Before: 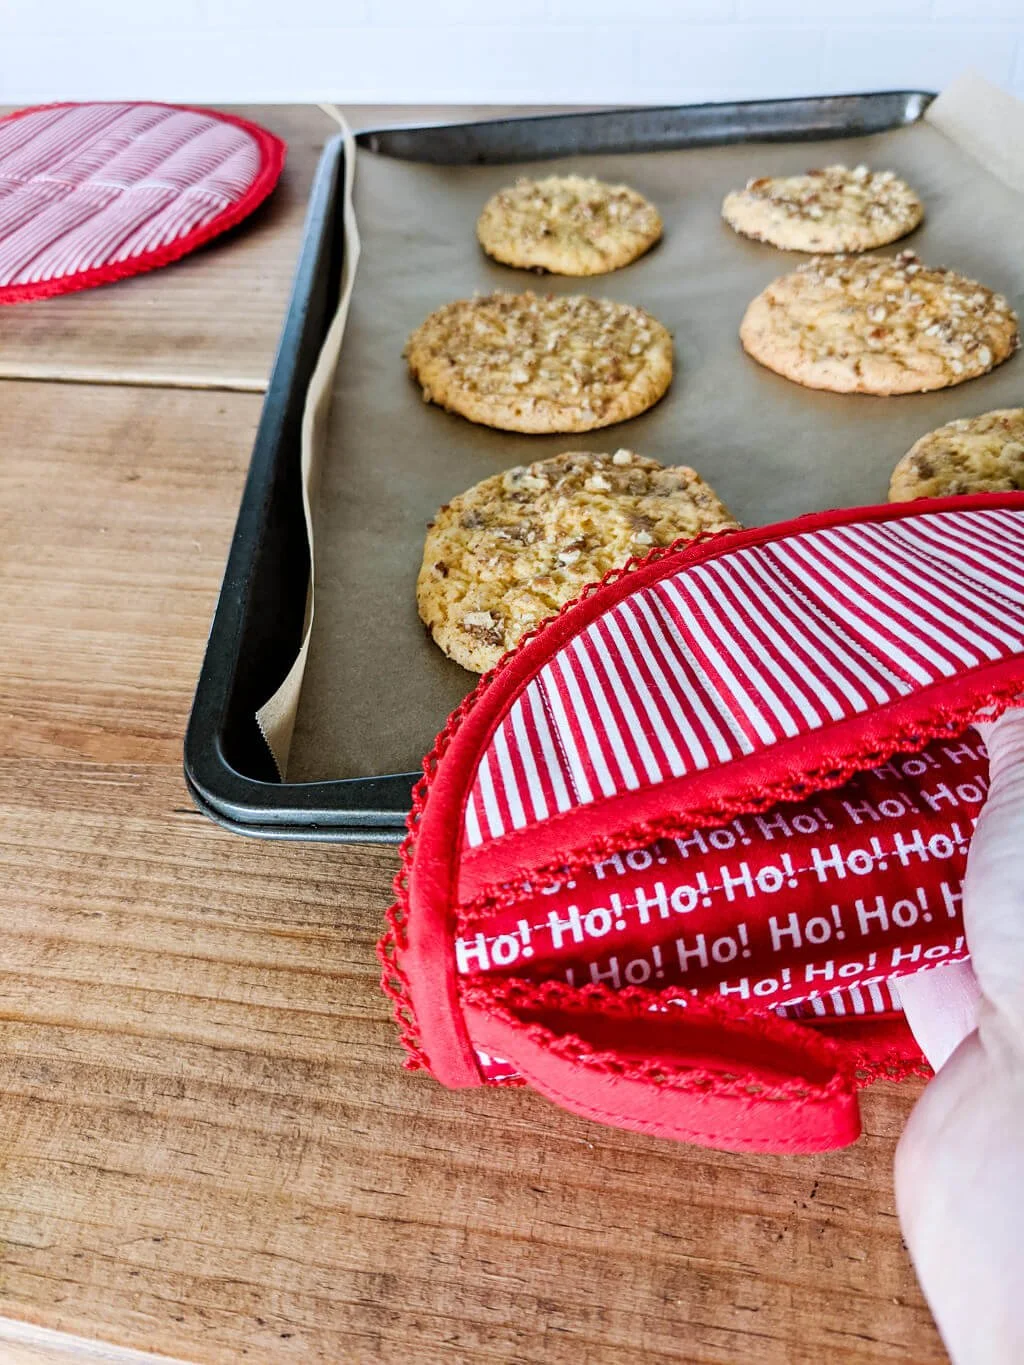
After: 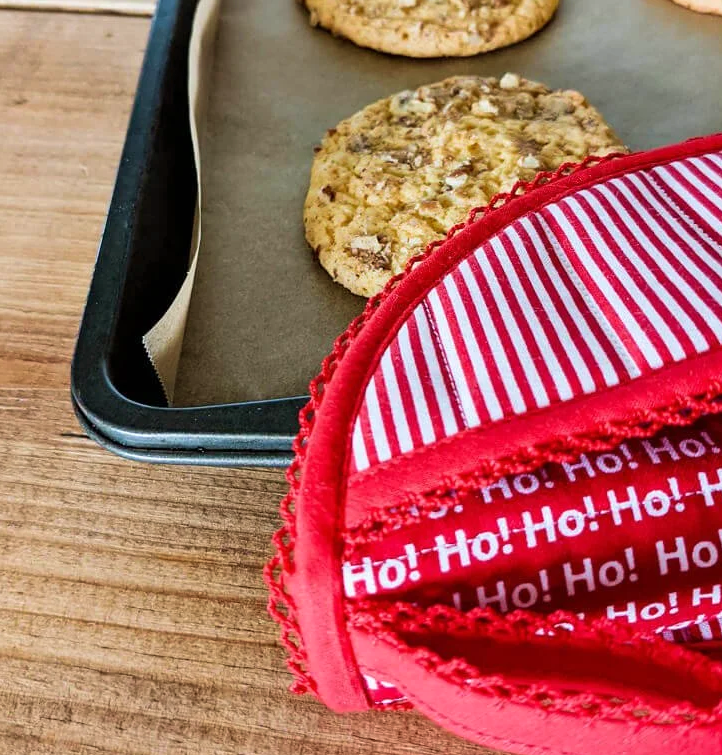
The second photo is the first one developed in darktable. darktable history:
velvia: on, module defaults
crop: left 11.123%, top 27.61%, right 18.3%, bottom 17.034%
